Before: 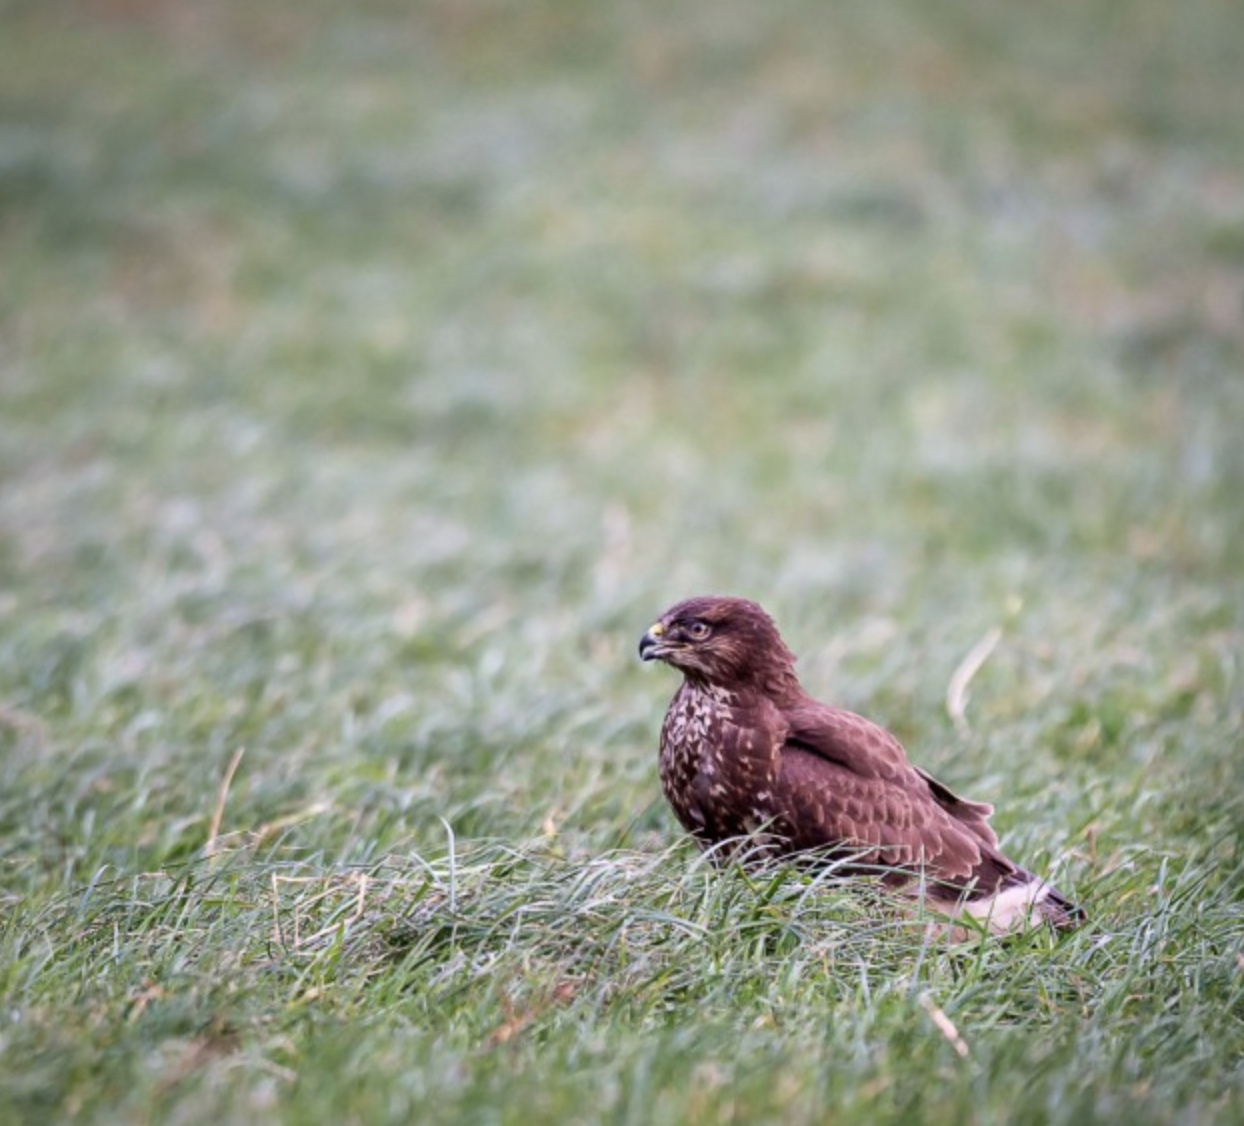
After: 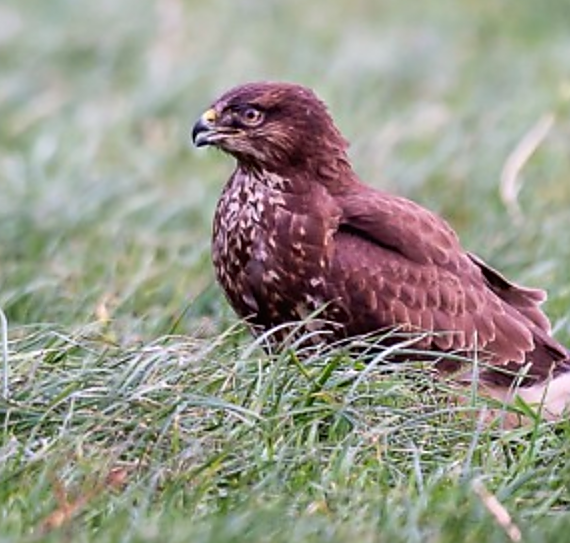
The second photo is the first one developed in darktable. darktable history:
sharpen: radius 1.367, amount 1.266, threshold 0.811
crop: left 35.951%, top 45.728%, right 18.199%, bottom 6.022%
local contrast: mode bilateral grid, contrast 100, coarseness 99, detail 92%, midtone range 0.2
